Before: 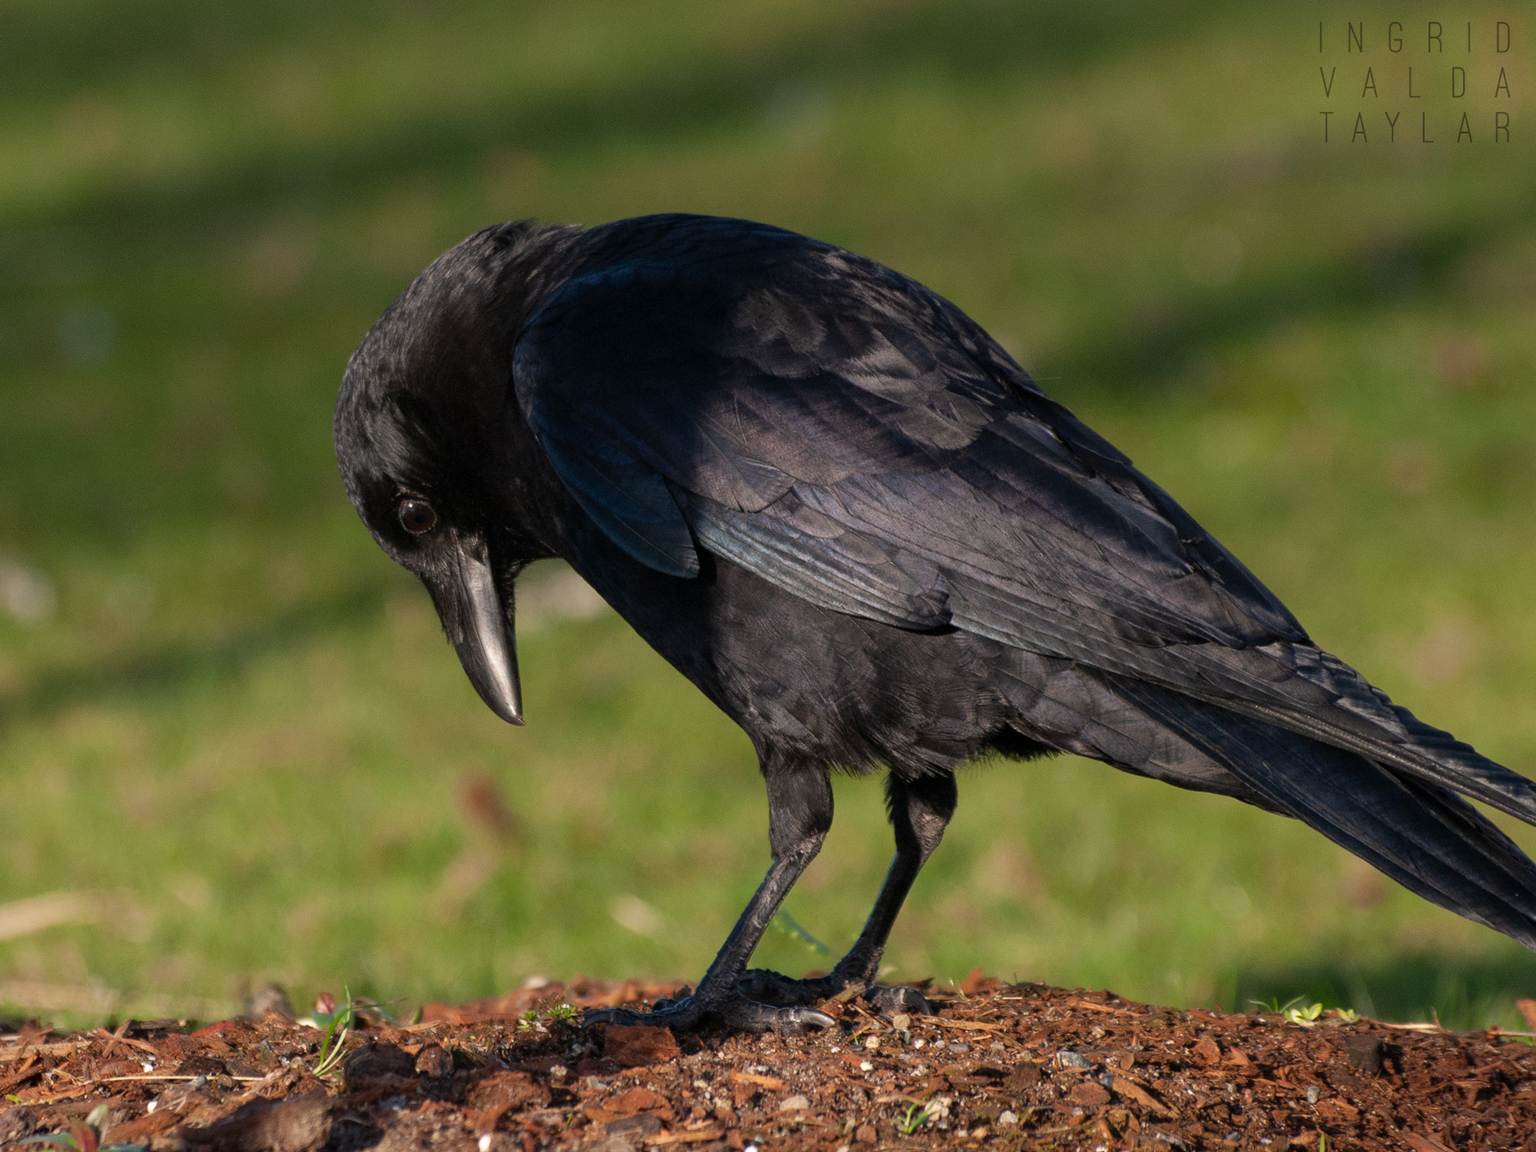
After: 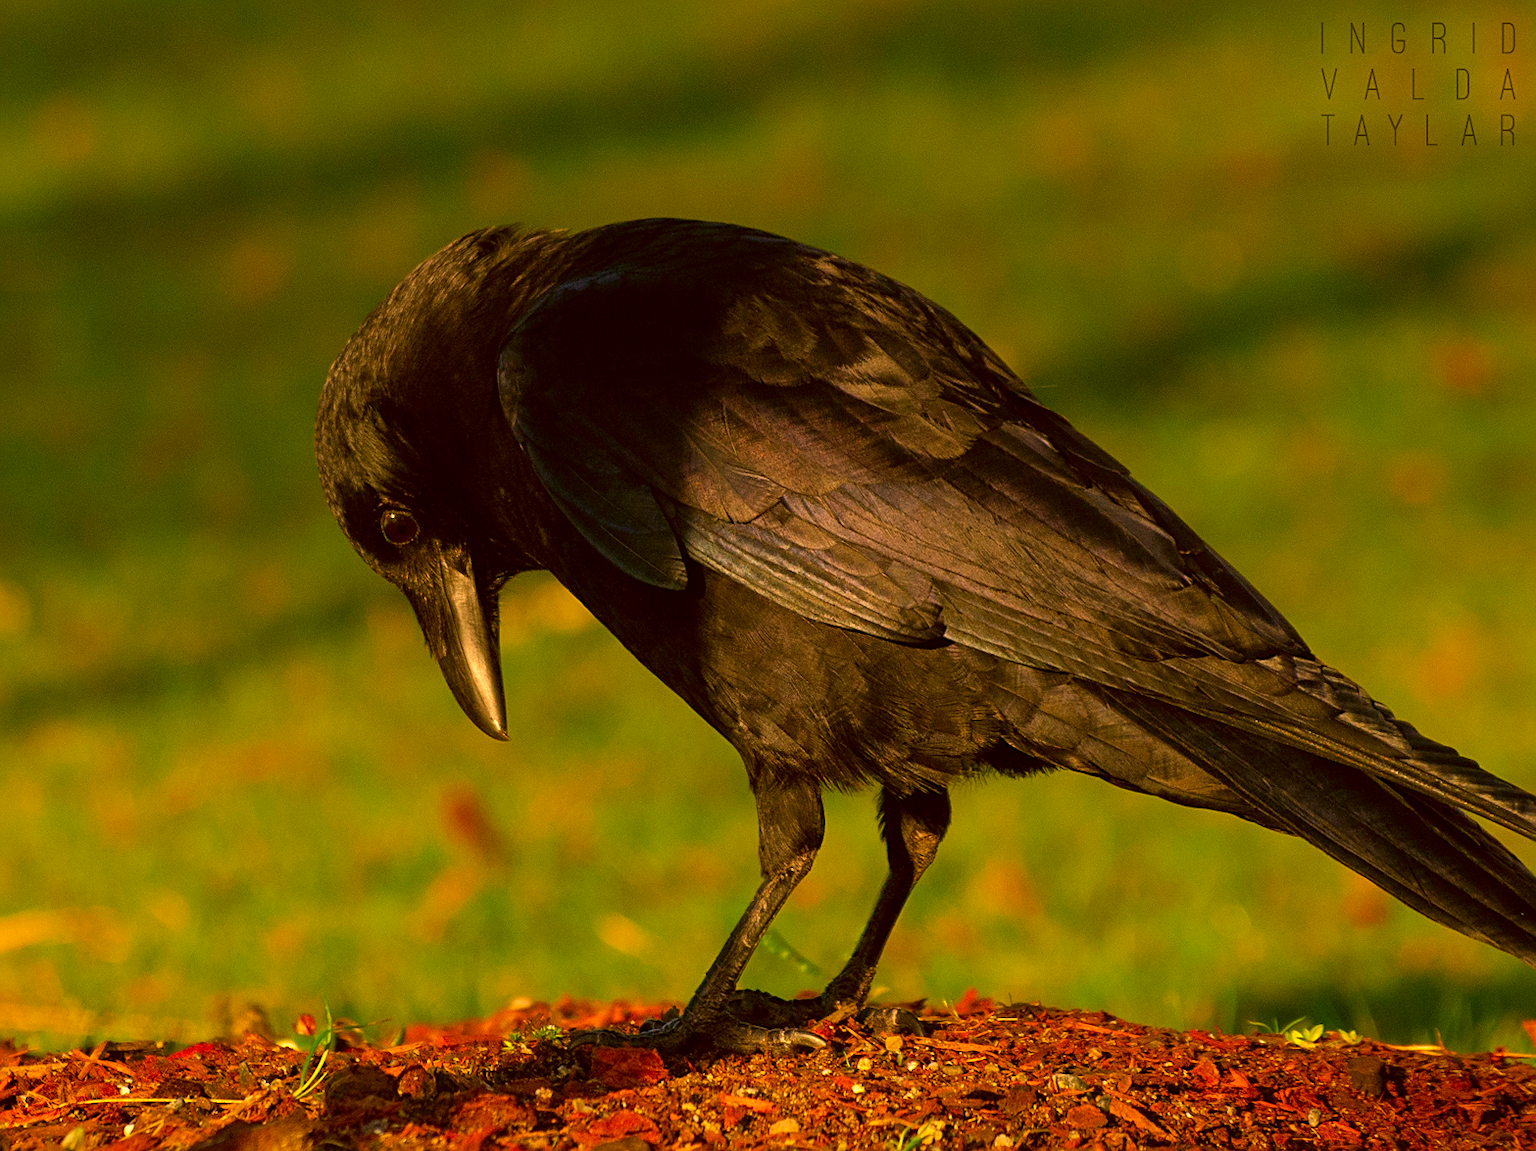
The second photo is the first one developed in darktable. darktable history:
sharpen: on, module defaults
crop: left 1.743%, right 0.268%, bottom 2.011%
exposure: black level correction 0.001, compensate highlight preservation false
color correction: highlights a* 10.44, highlights b* 30.04, shadows a* 2.73, shadows b* 17.51, saturation 1.72
